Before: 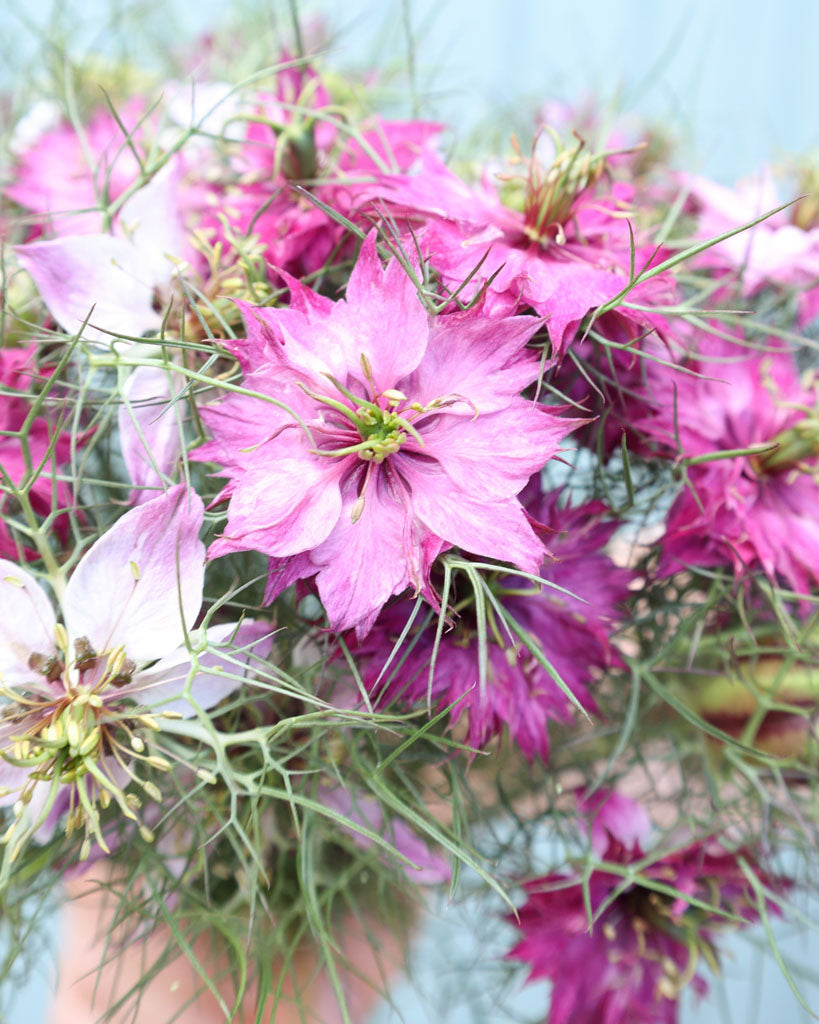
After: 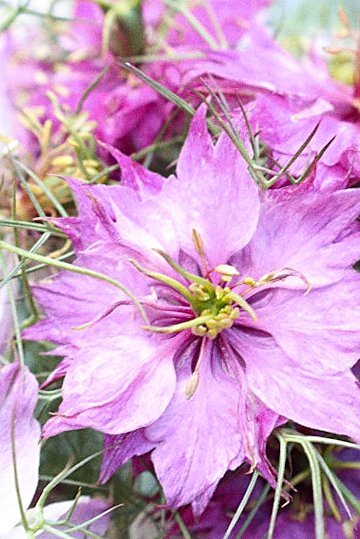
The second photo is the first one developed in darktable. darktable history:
rotate and perspective: rotation -1°, crop left 0.011, crop right 0.989, crop top 0.025, crop bottom 0.975
color zones: curves: ch1 [(0.239, 0.552) (0.75, 0.5)]; ch2 [(0.25, 0.462) (0.749, 0.457)], mix 25.94%
grain: coarseness 0.09 ISO
sharpen: on, module defaults
crop: left 20.248%, top 10.86%, right 35.675%, bottom 34.321%
